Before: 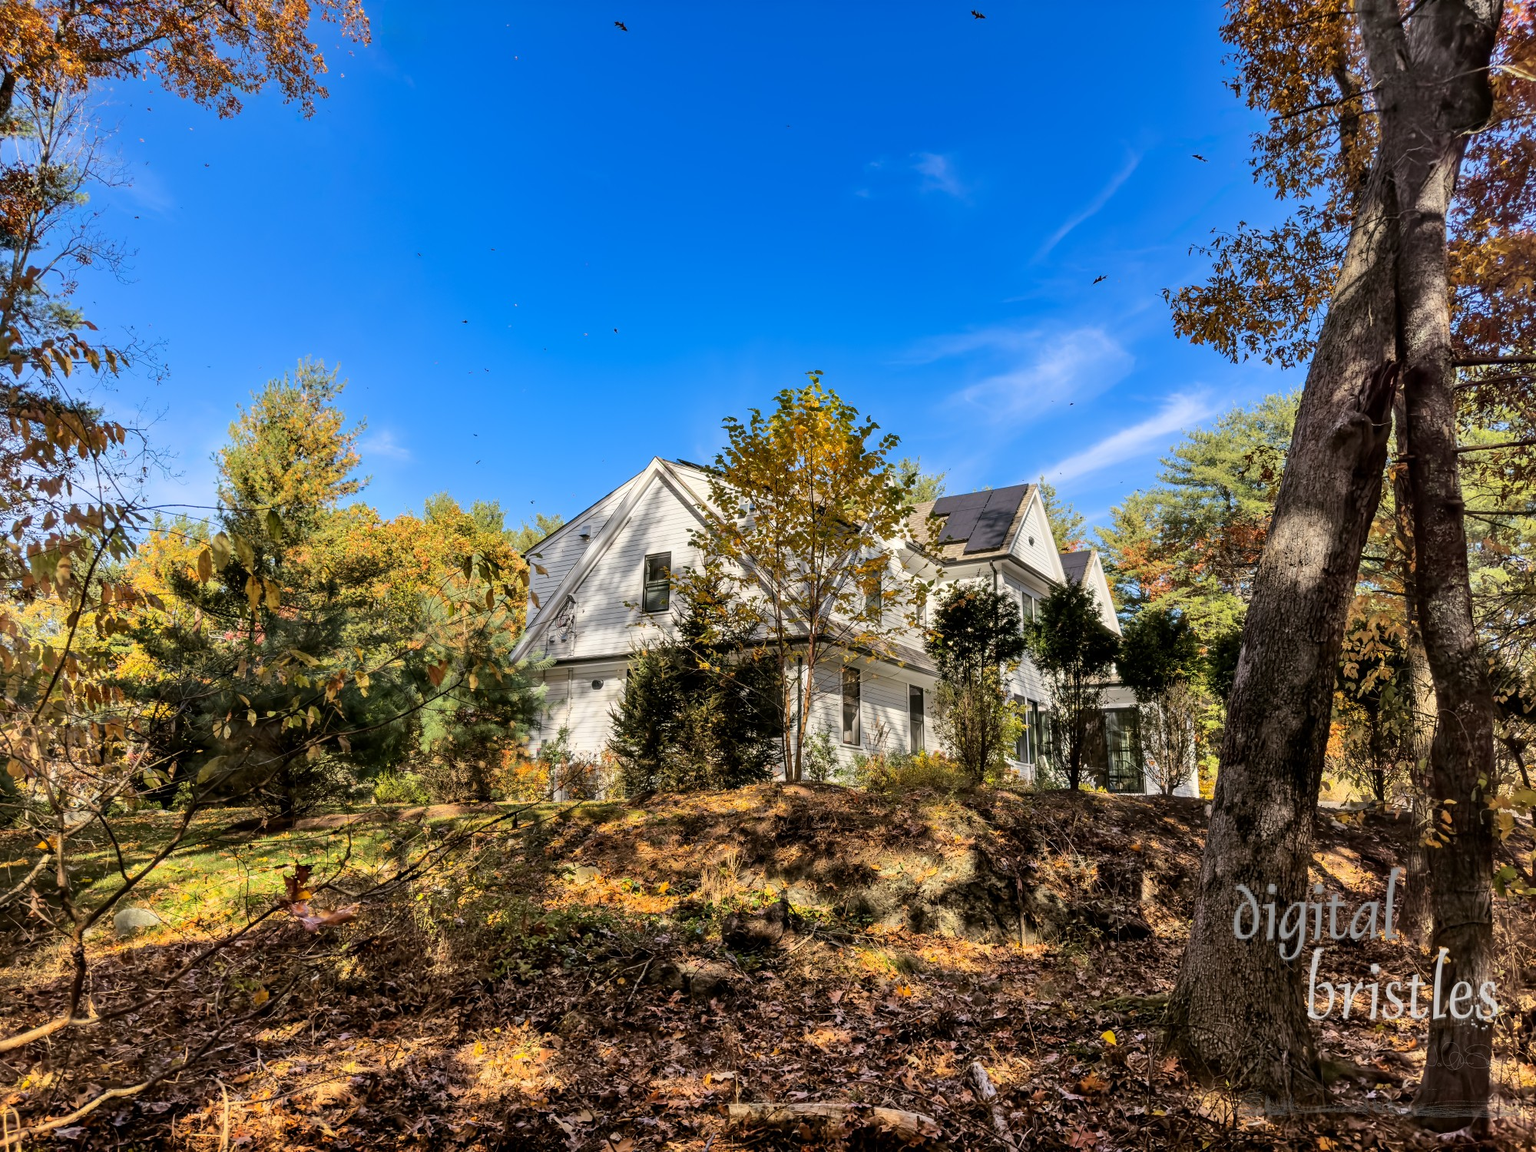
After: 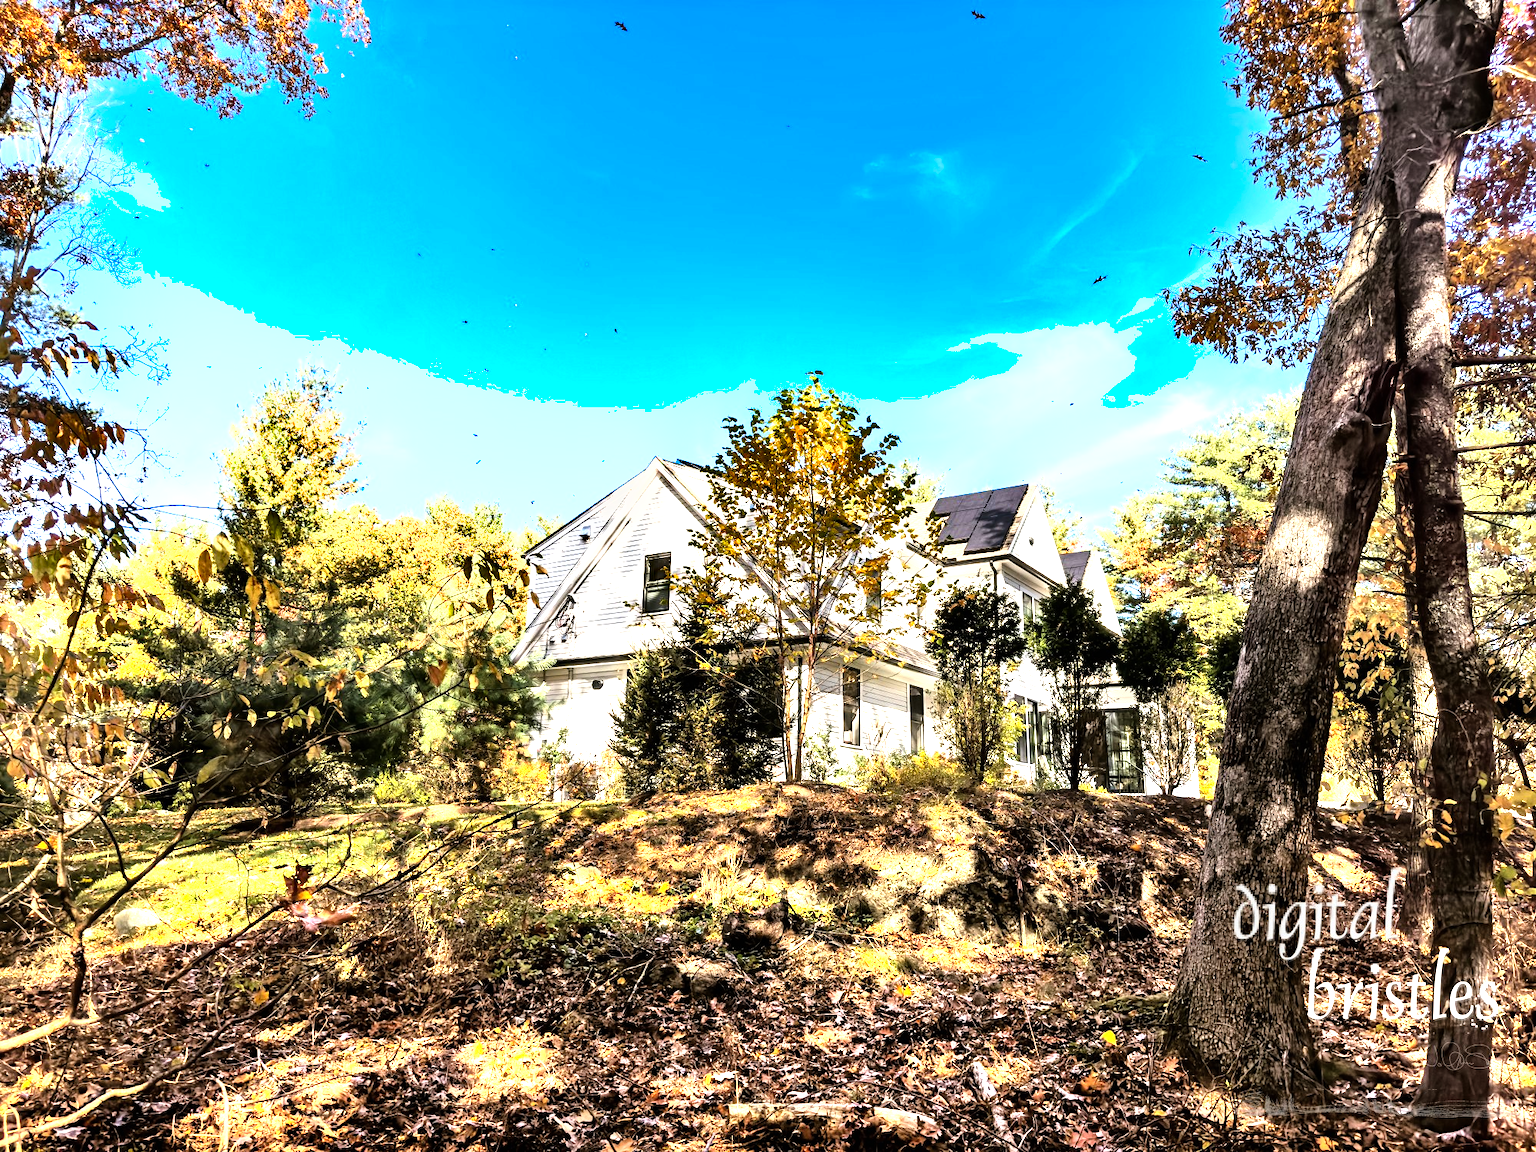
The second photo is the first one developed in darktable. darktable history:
tone equalizer: -8 EV -1.06 EV, -7 EV -1.02 EV, -6 EV -0.875 EV, -5 EV -0.582 EV, -3 EV 0.545 EV, -2 EV 0.856 EV, -1 EV 0.996 EV, +0 EV 1.07 EV
shadows and highlights: soften with gaussian
exposure: black level correction 0, exposure 0.692 EV, compensate exposure bias true, compensate highlight preservation false
